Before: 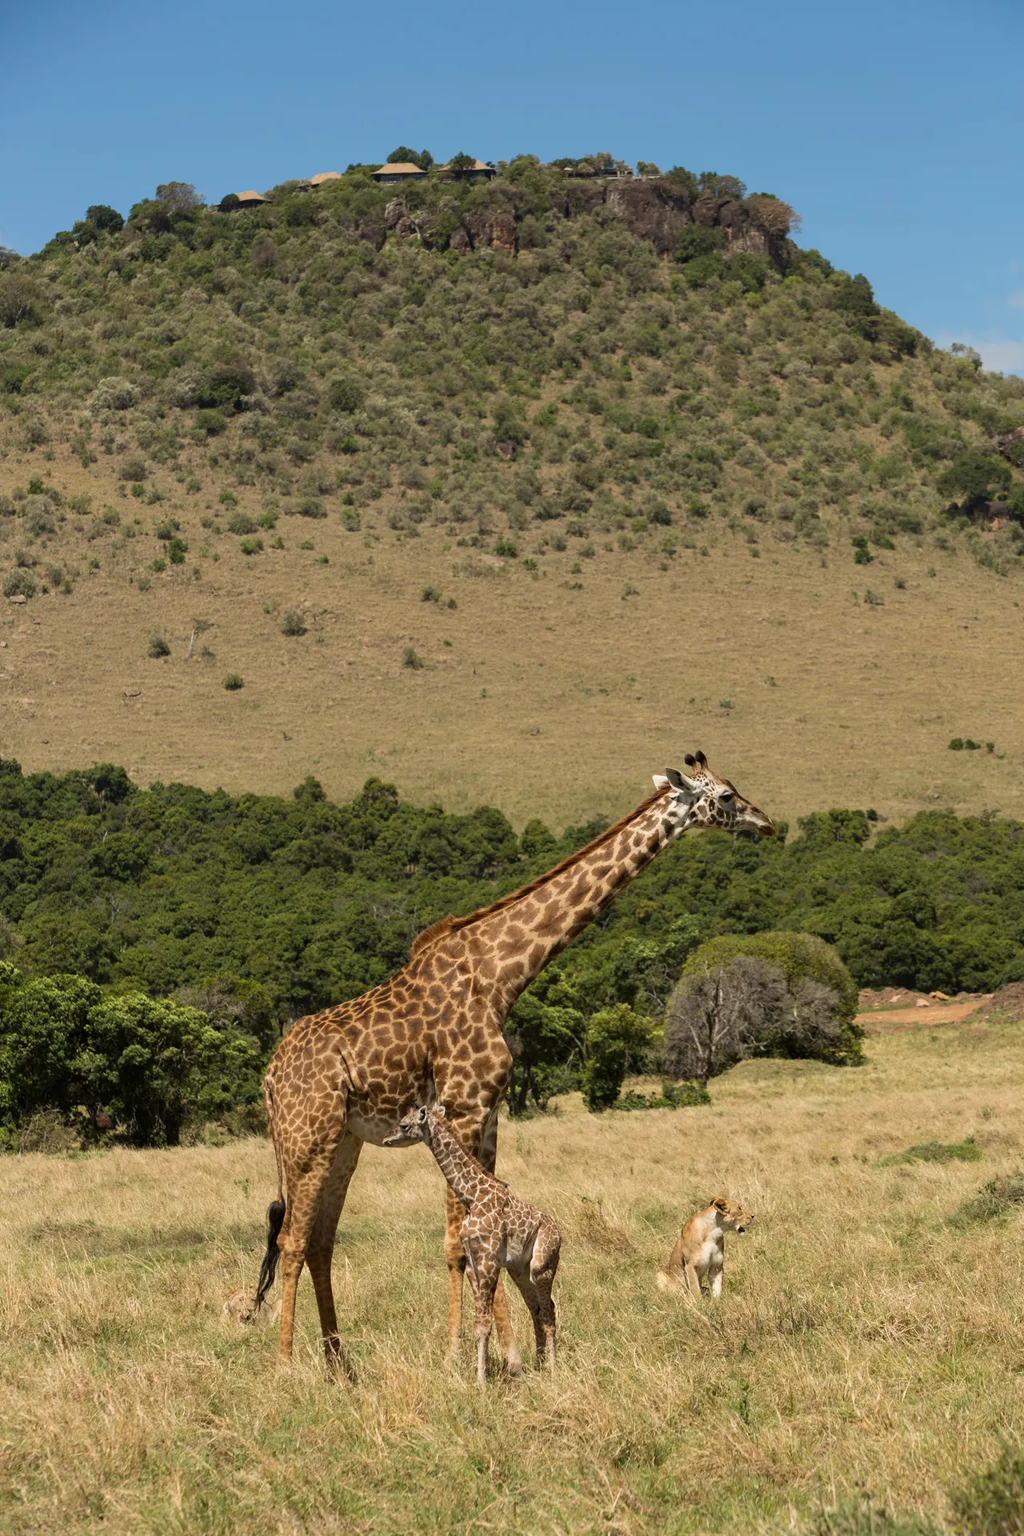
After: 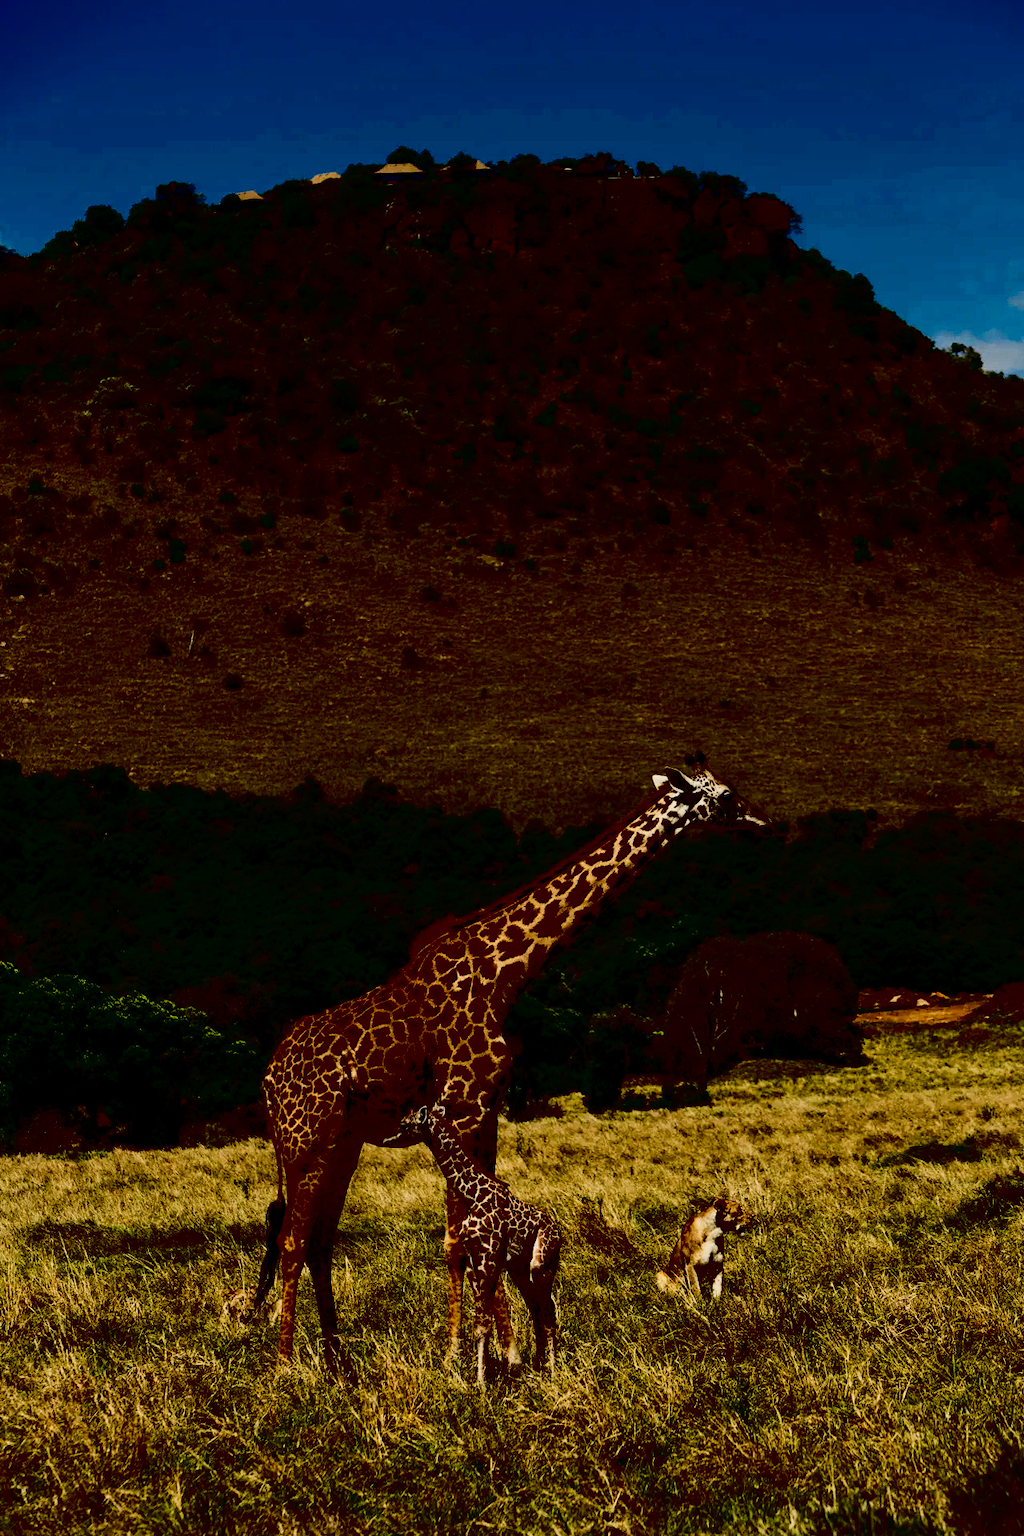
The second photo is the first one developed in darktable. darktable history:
shadows and highlights: shadows 12, white point adjustment 1.2, highlights -0.36, soften with gaussian
filmic rgb: middle gray luminance 29%, black relative exposure -10.3 EV, white relative exposure 5.5 EV, threshold 6 EV, target black luminance 0%, hardness 3.95, latitude 2.04%, contrast 1.132, highlights saturation mix 5%, shadows ↔ highlights balance 15.11%, add noise in highlights 0, preserve chrominance no, color science v3 (2019), use custom middle-gray values true, iterations of high-quality reconstruction 0, contrast in highlights soft, enable highlight reconstruction true
contrast brightness saturation: contrast 0.77, brightness -1, saturation 1
